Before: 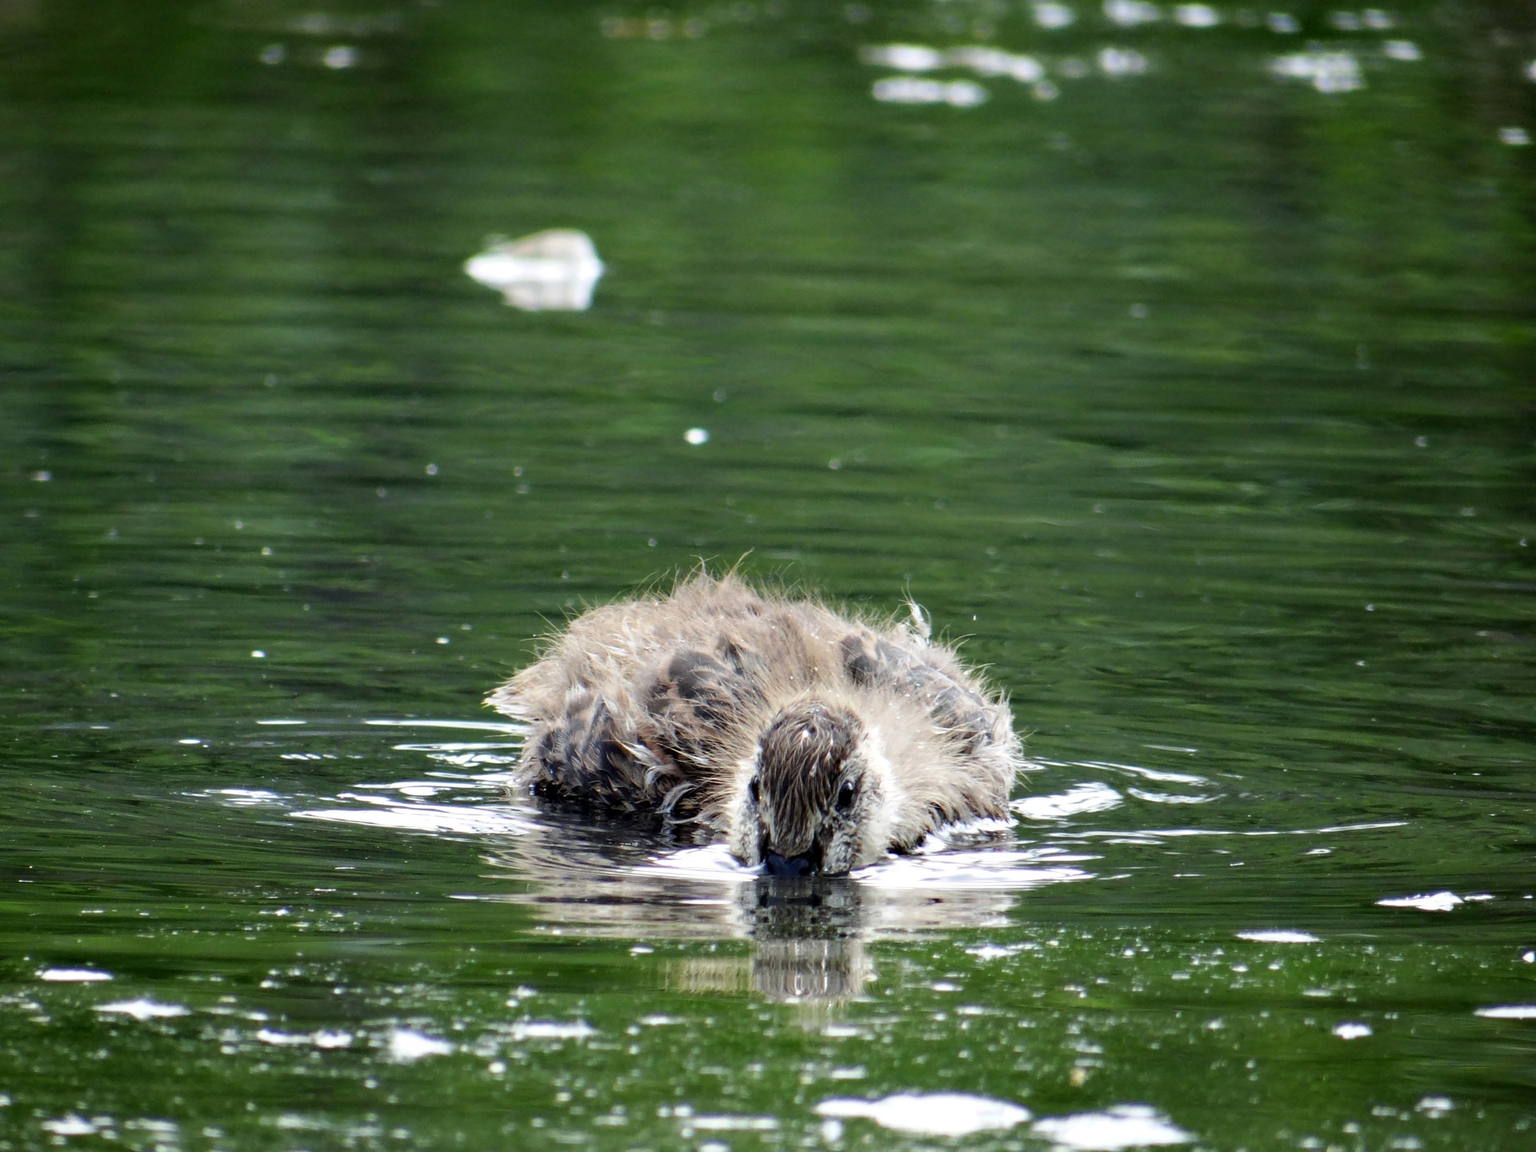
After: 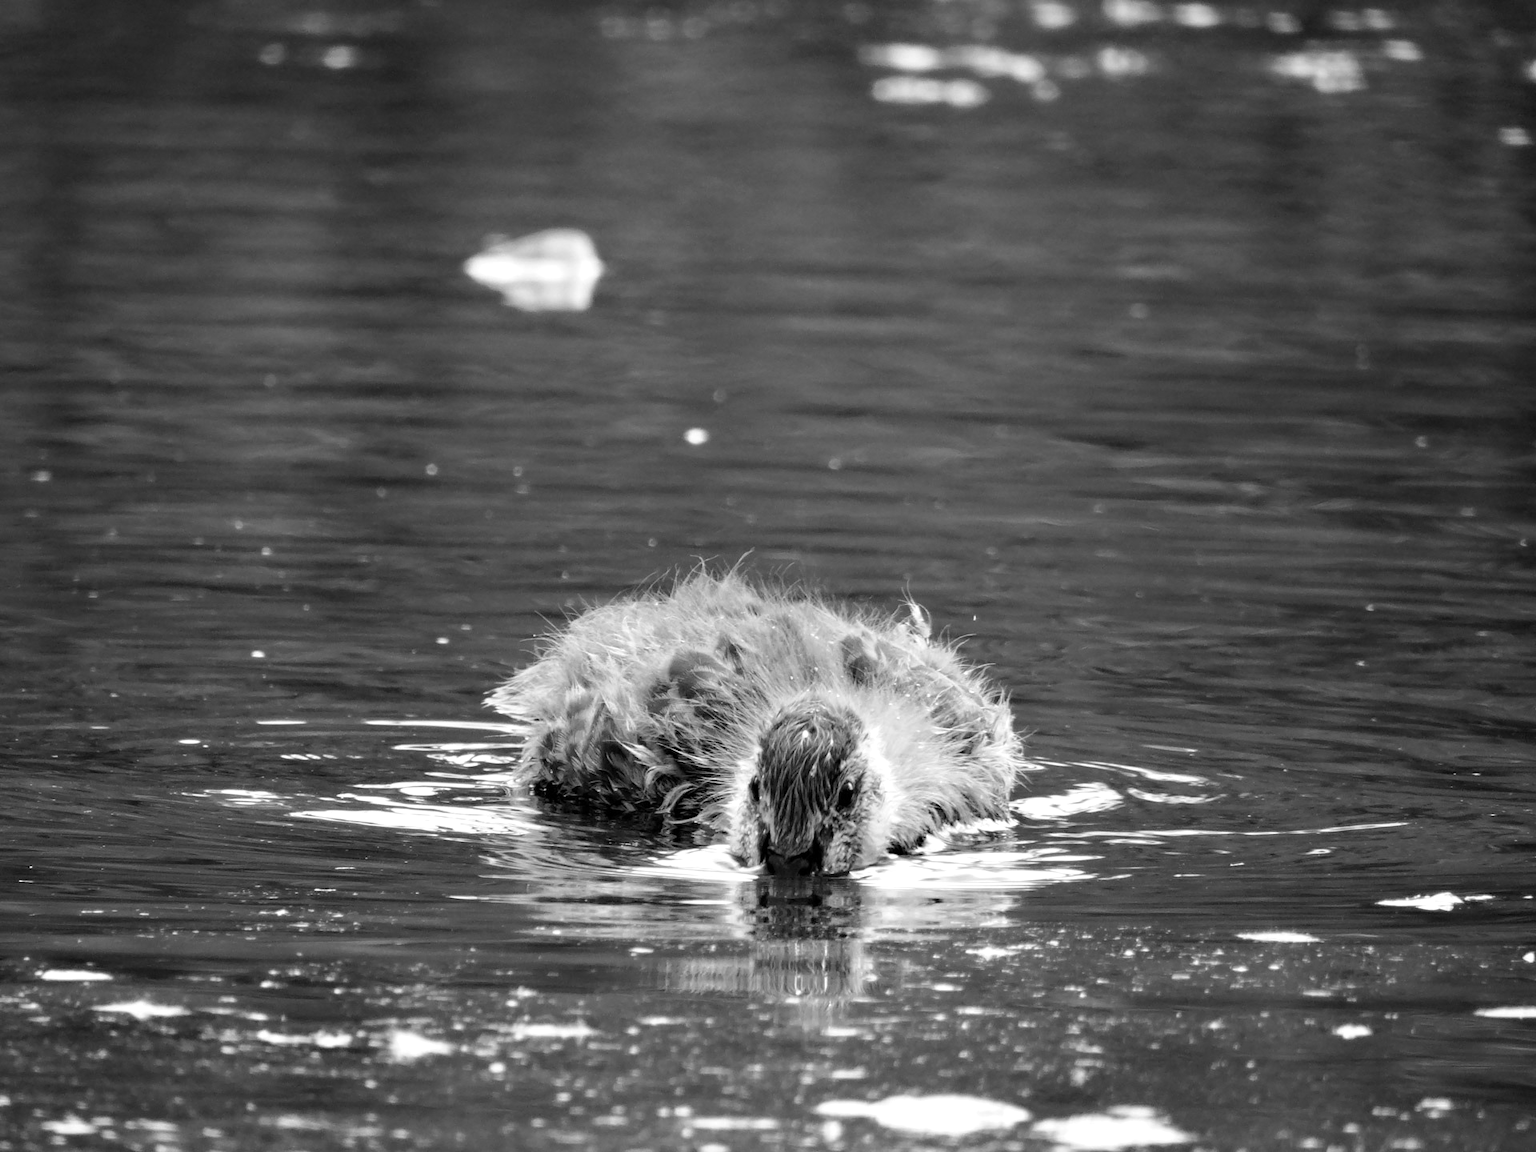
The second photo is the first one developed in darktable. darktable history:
color correction: highlights a* 17.88, highlights b* 18.79
monochrome: on, module defaults
white balance: red 1.042, blue 1.17
